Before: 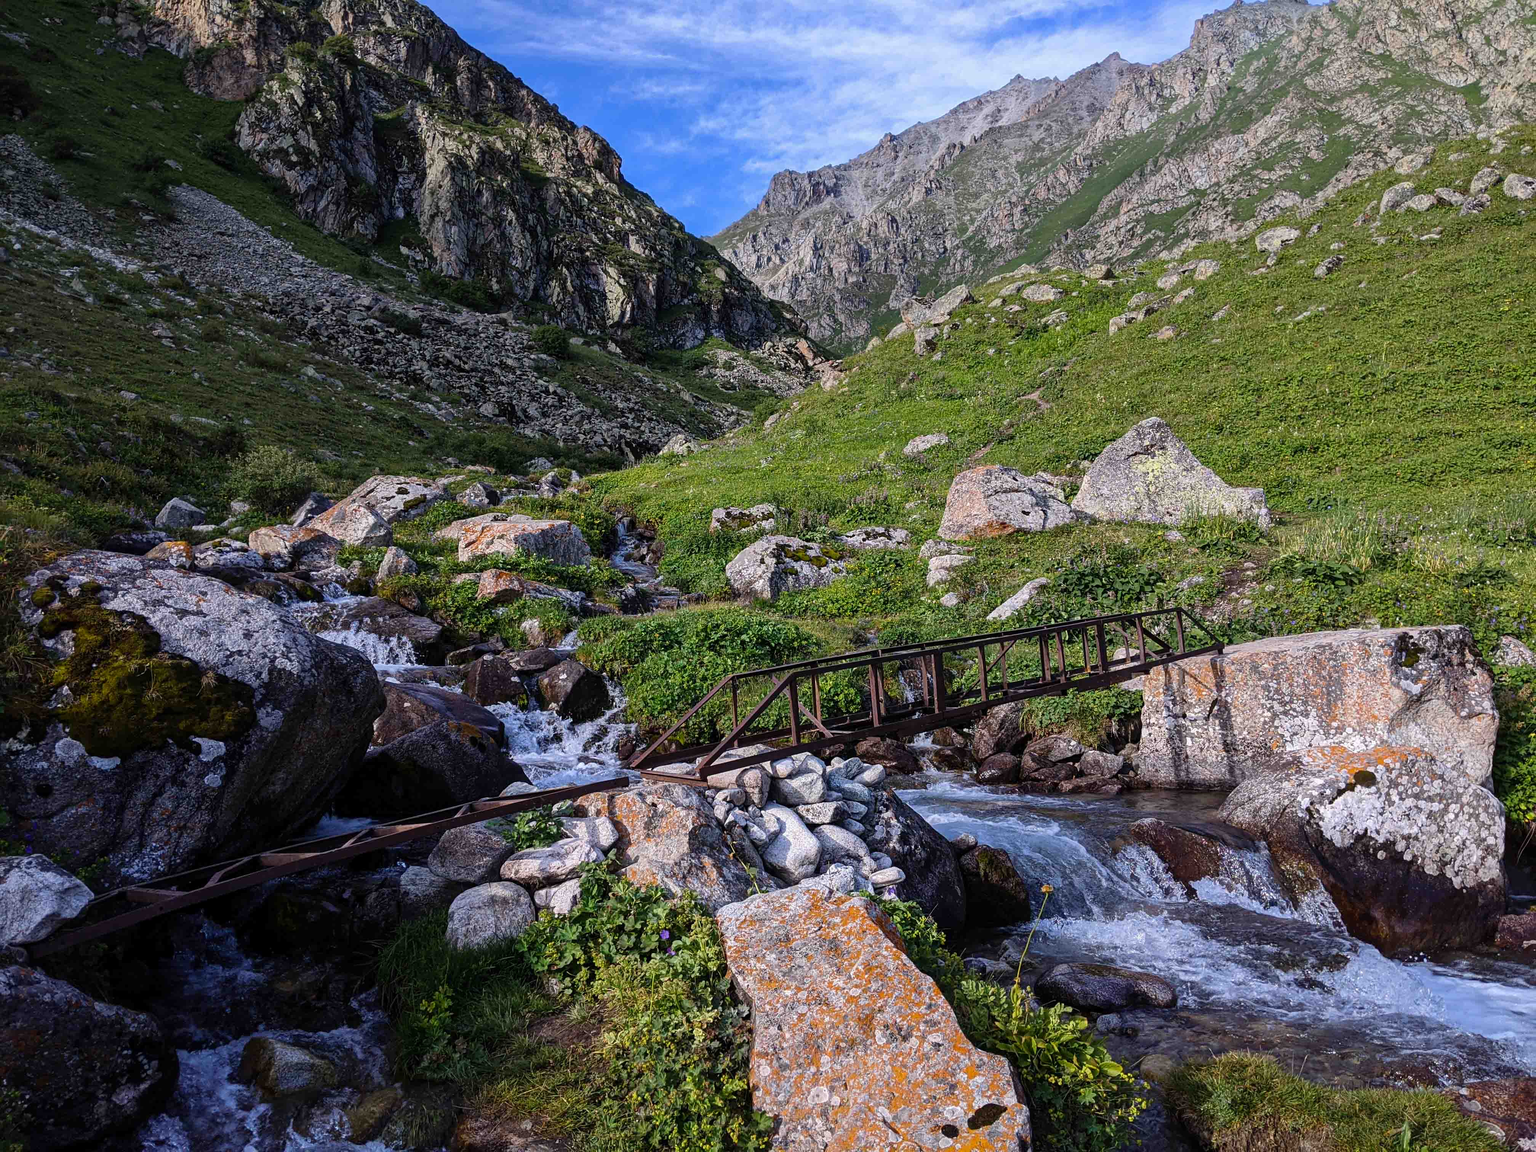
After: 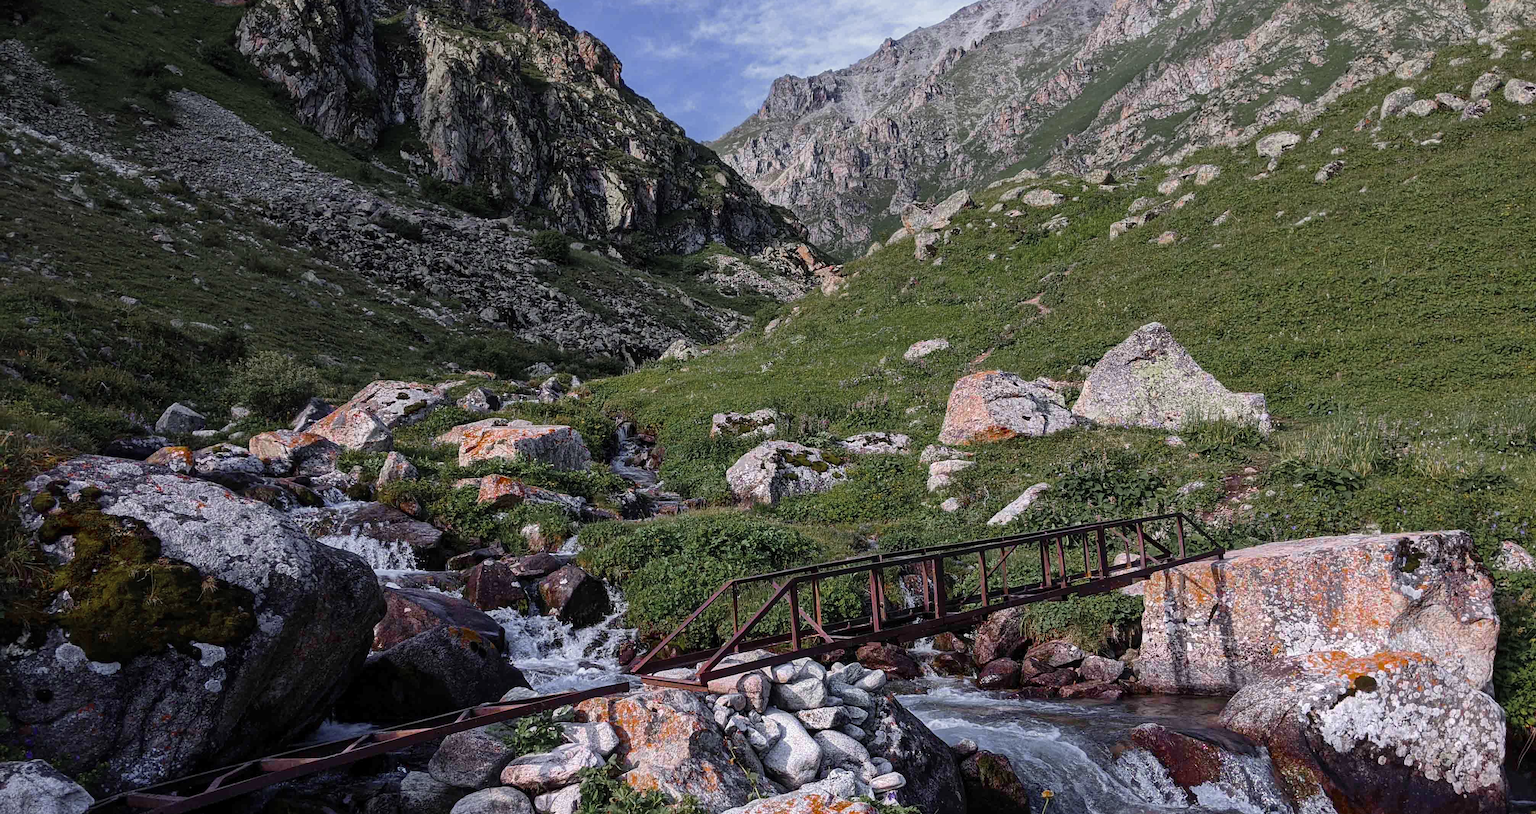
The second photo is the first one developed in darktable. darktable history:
color zones: curves: ch0 [(0, 0.48) (0.209, 0.398) (0.305, 0.332) (0.429, 0.493) (0.571, 0.5) (0.714, 0.5) (0.857, 0.5) (1, 0.48)]; ch1 [(0, 0.736) (0.143, 0.625) (0.225, 0.371) (0.429, 0.256) (0.571, 0.241) (0.714, 0.213) (0.857, 0.48) (1, 0.736)]; ch2 [(0, 0.448) (0.143, 0.498) (0.286, 0.5) (0.429, 0.5) (0.571, 0.5) (0.714, 0.5) (0.857, 0.5) (1, 0.448)]
tone equalizer: on, module defaults
crop and rotate: top 8.293%, bottom 20.996%
